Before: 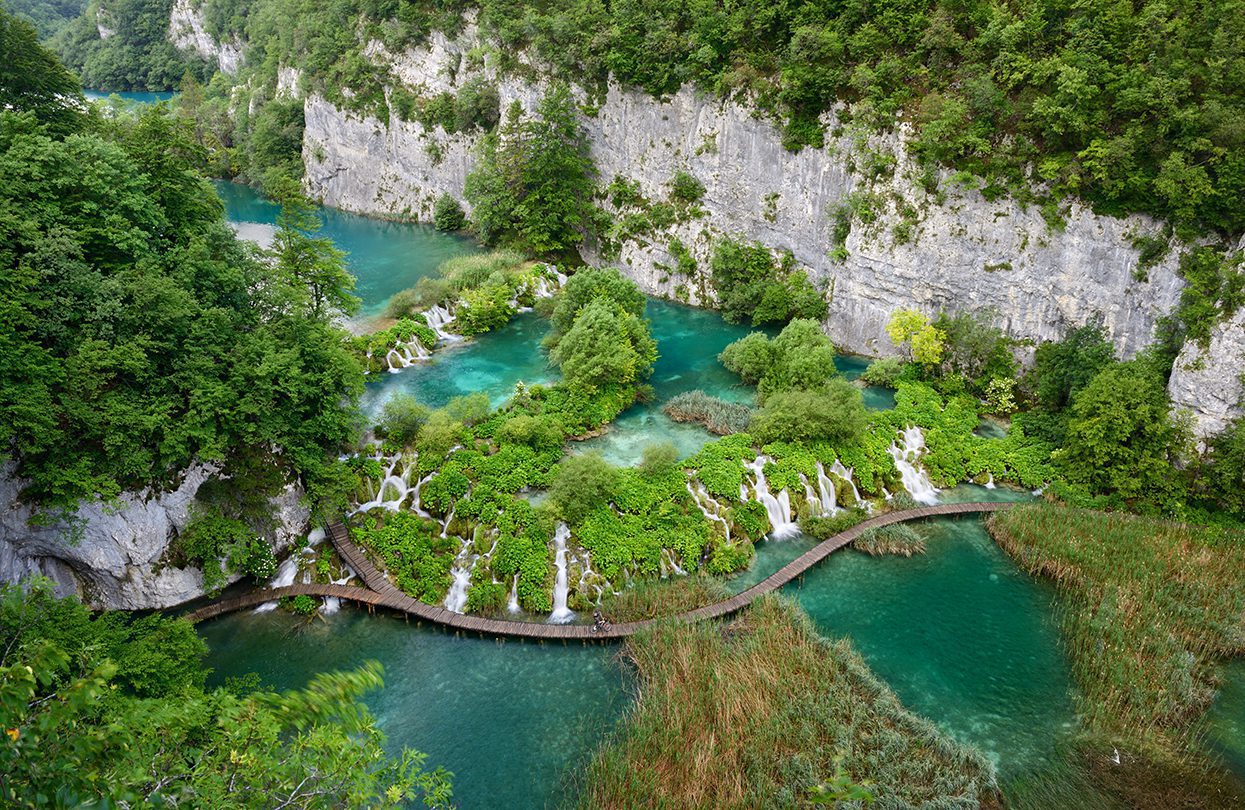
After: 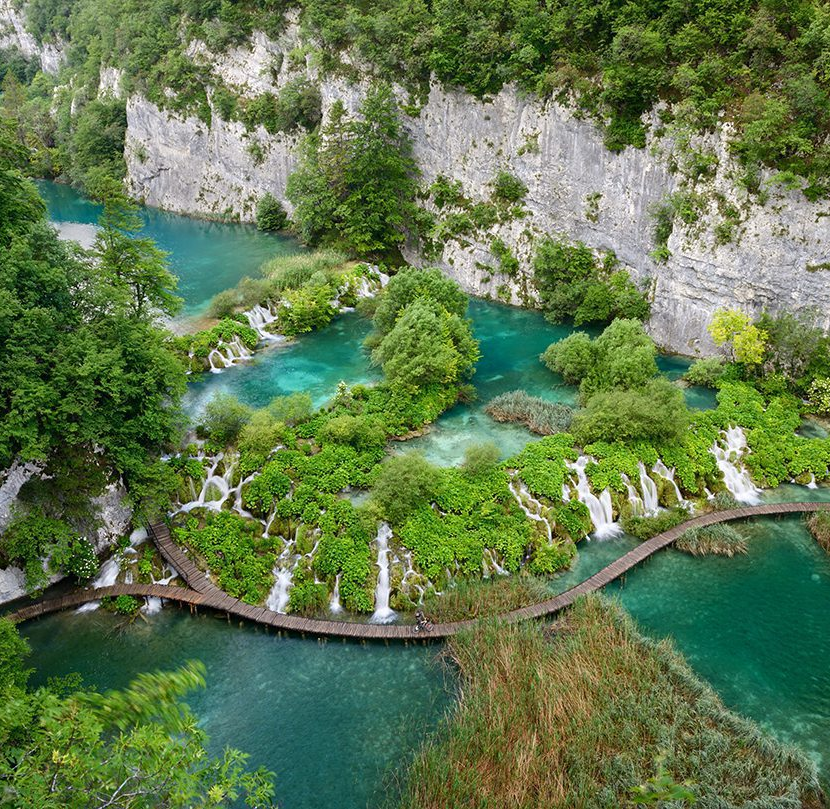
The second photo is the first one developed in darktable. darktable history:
crop and rotate: left 14.345%, right 18.982%
